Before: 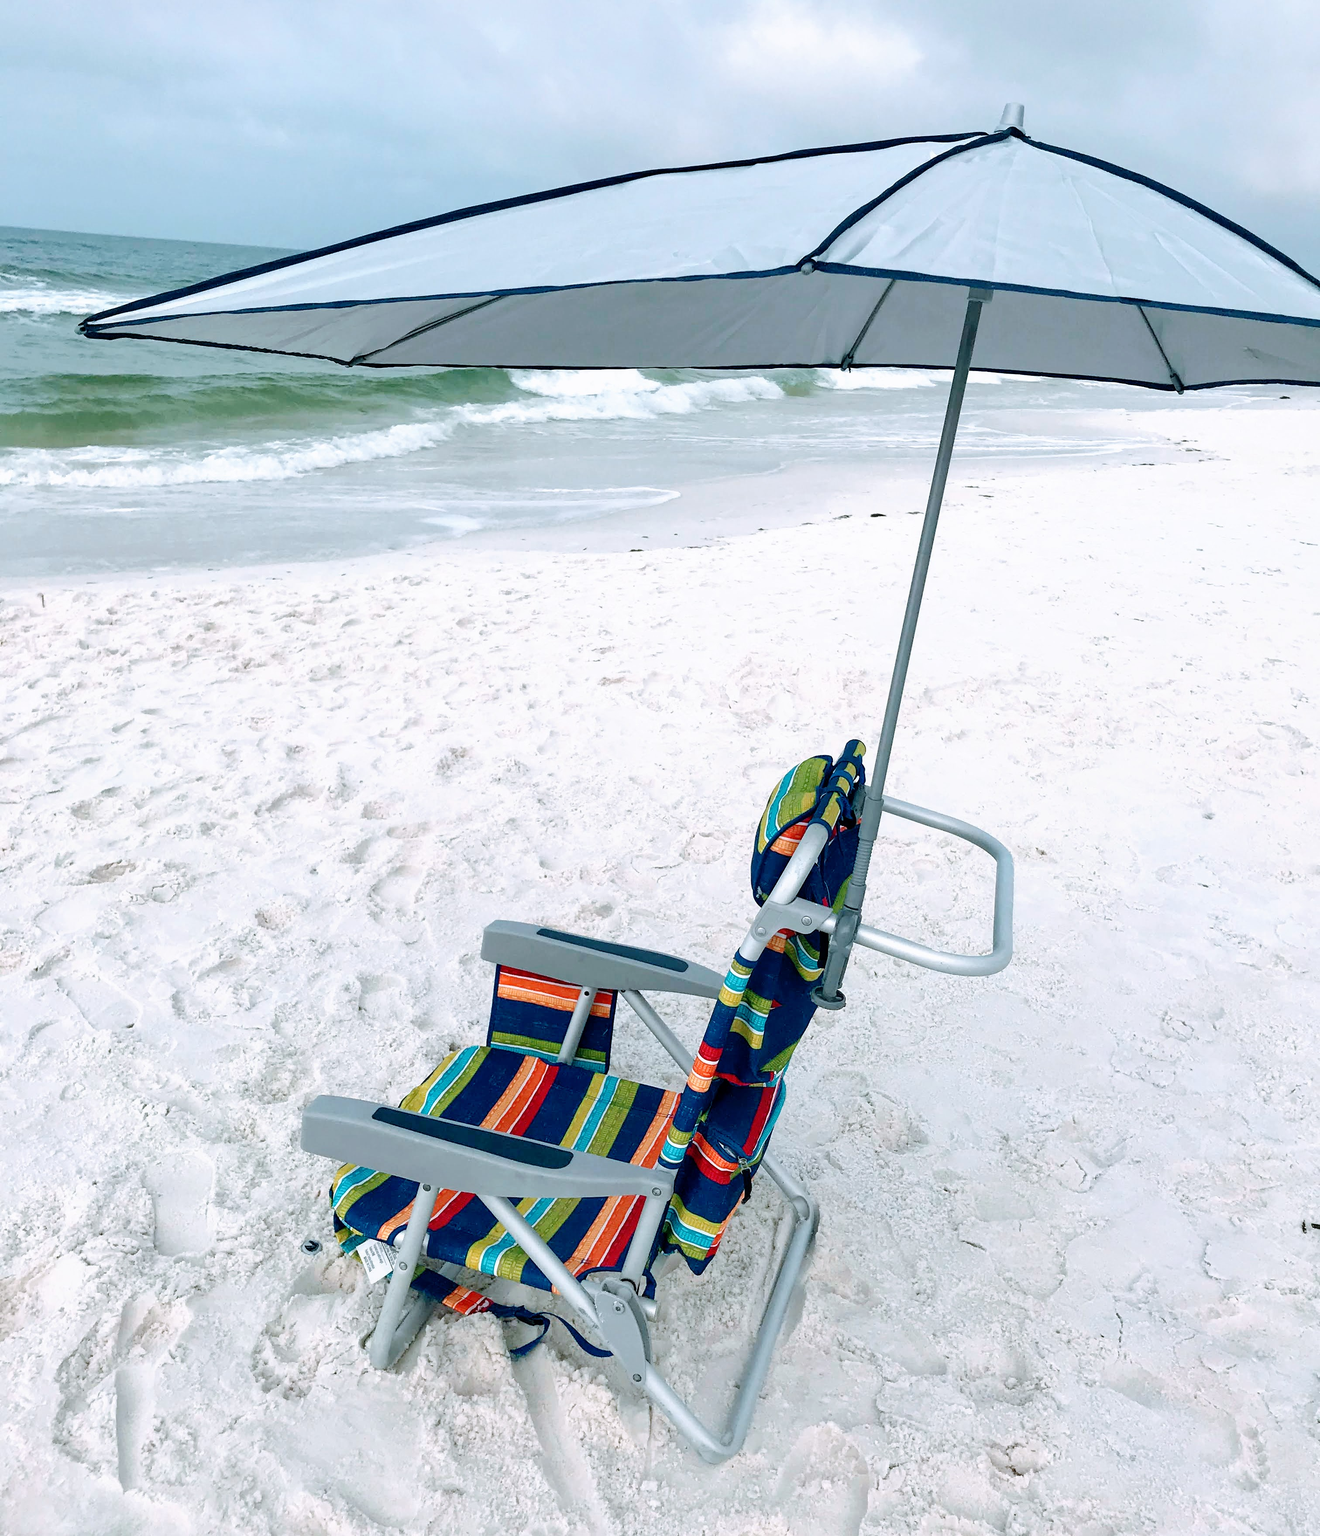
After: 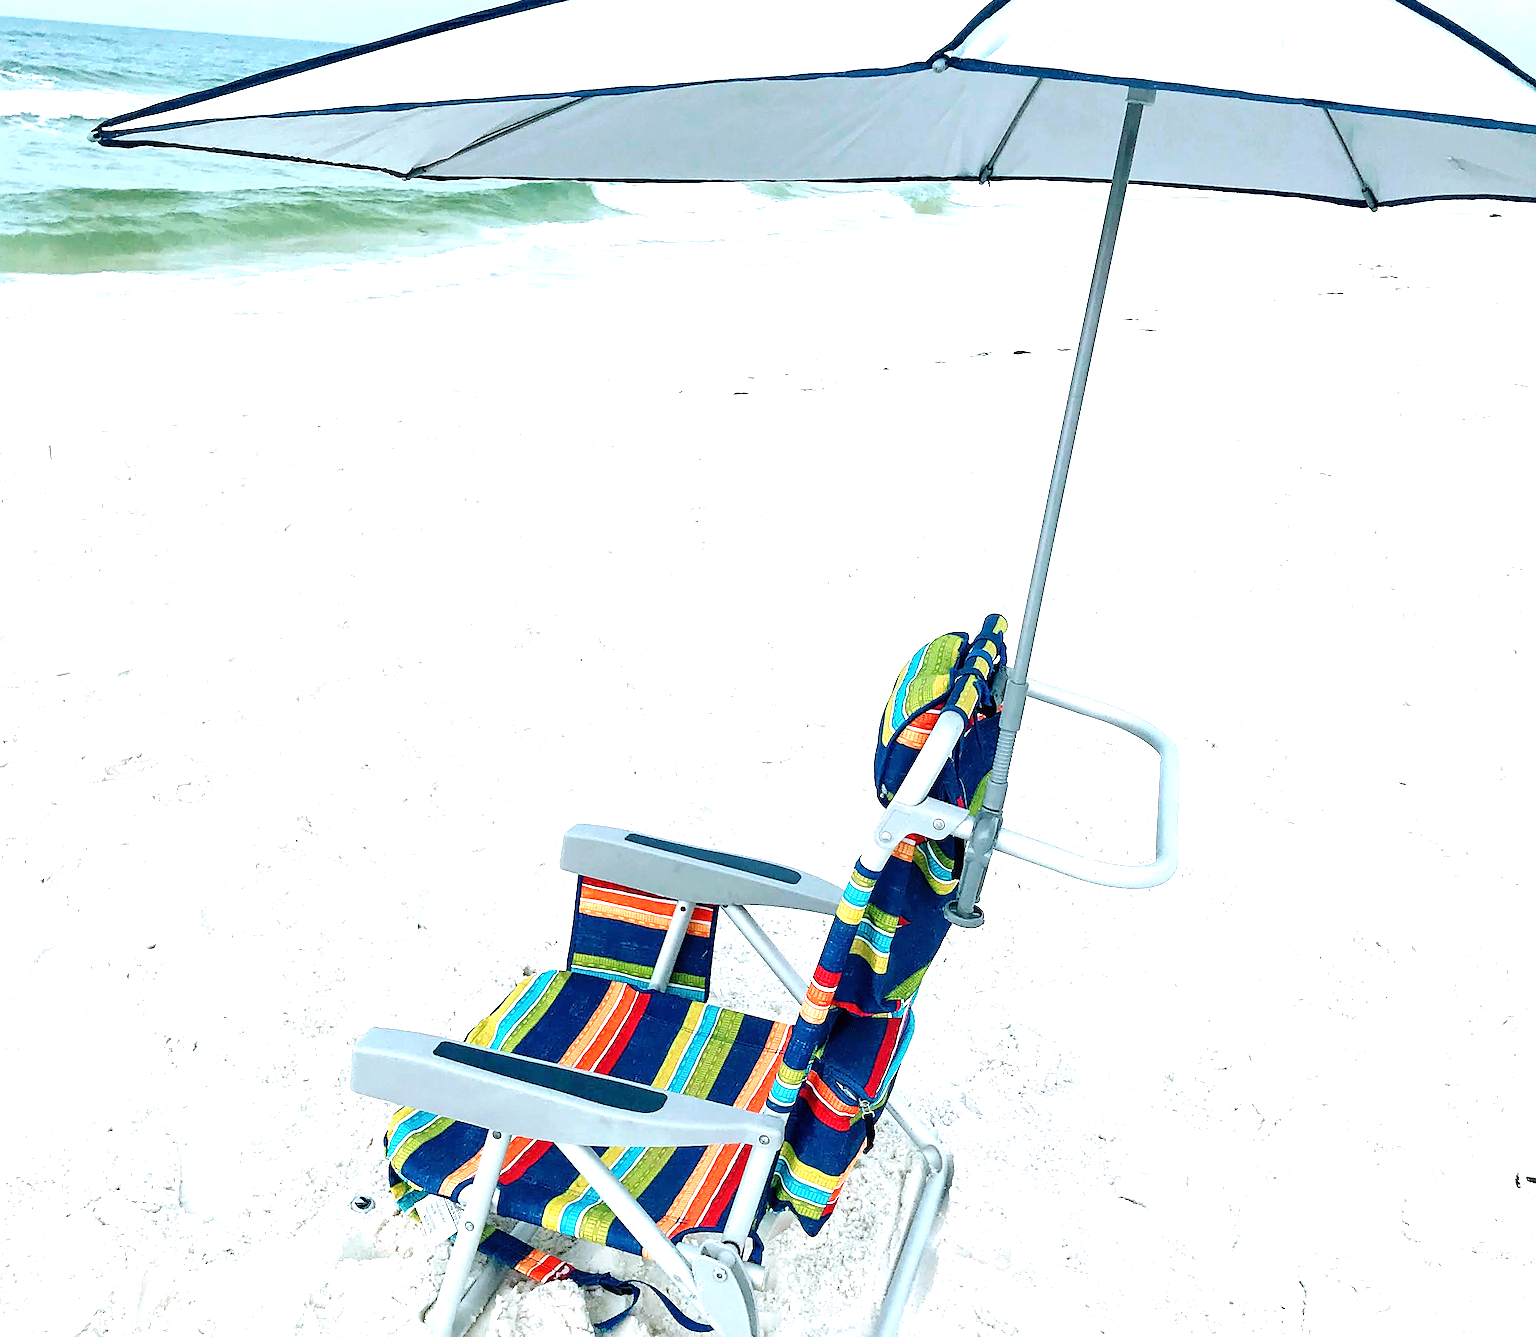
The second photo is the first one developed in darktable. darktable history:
sharpen: on, module defaults
exposure: black level correction 0, exposure 1.1 EV, compensate exposure bias true, compensate highlight preservation false
crop: top 13.854%, bottom 11.301%
